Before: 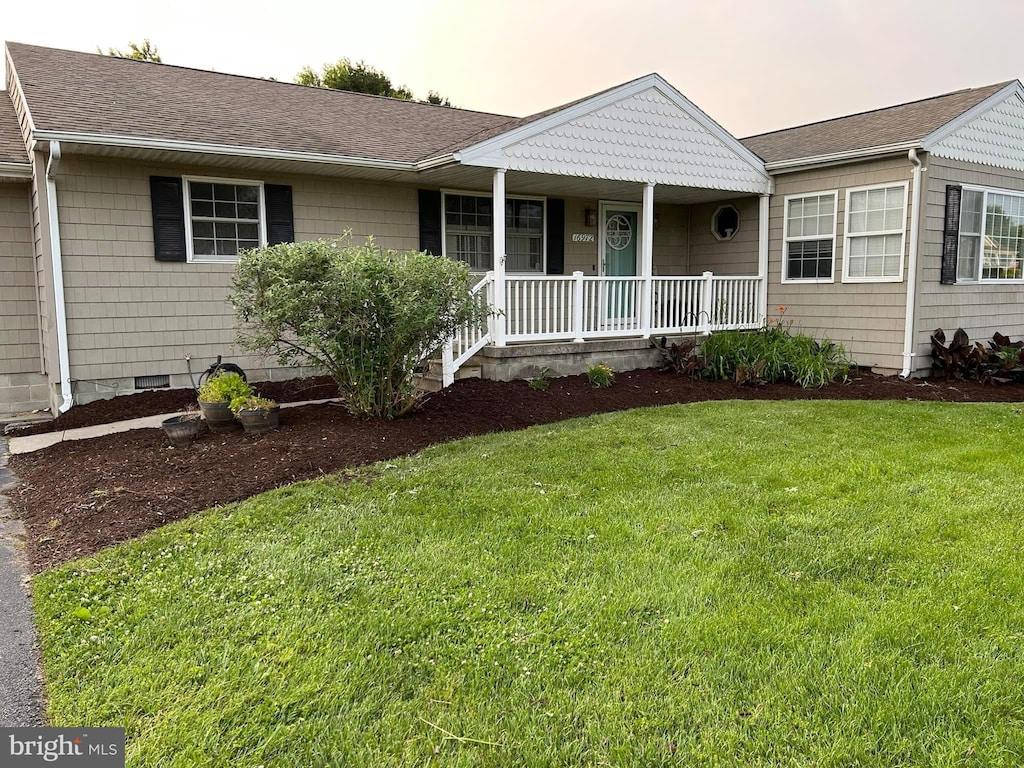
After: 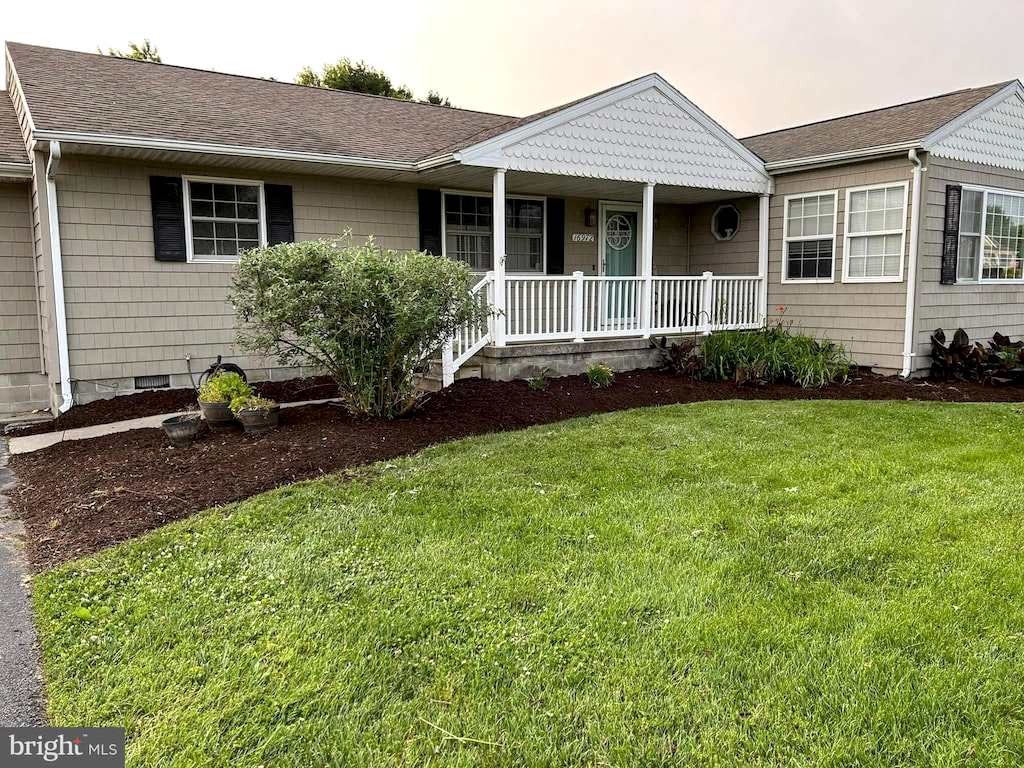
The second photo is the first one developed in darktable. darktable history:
local contrast: highlights 91%, shadows 81%
